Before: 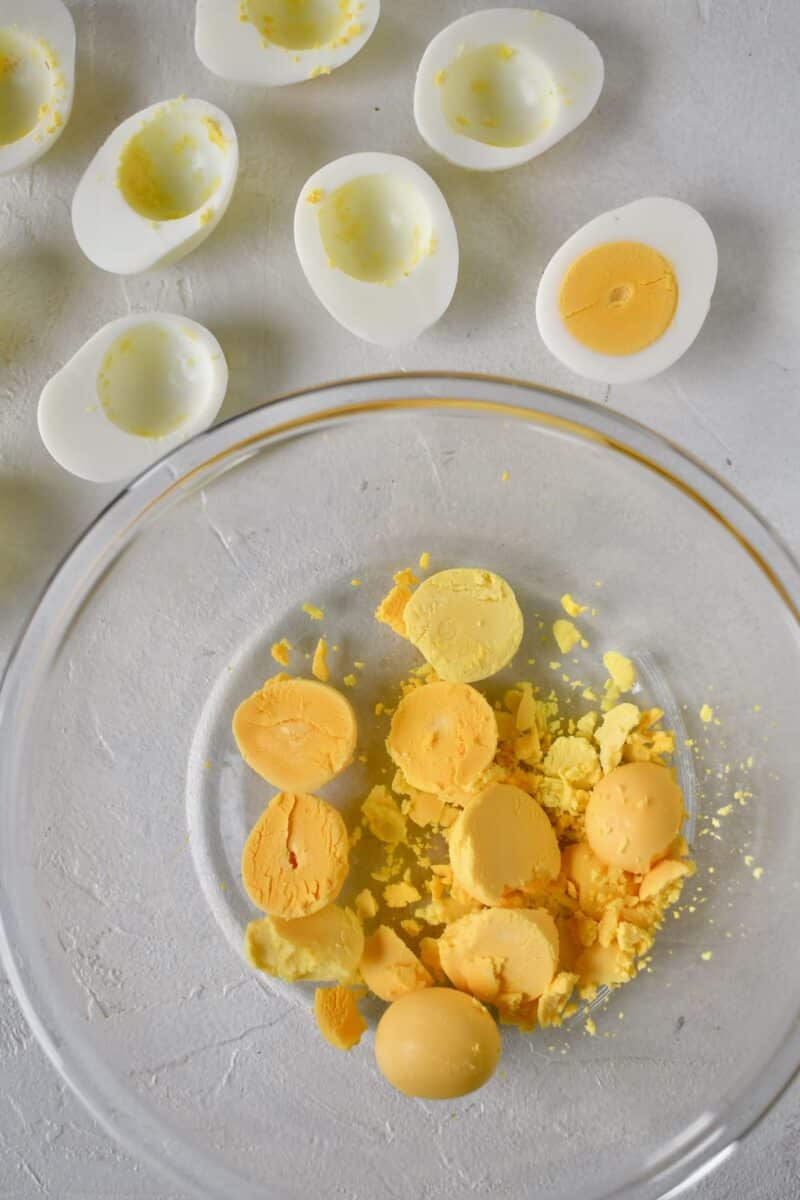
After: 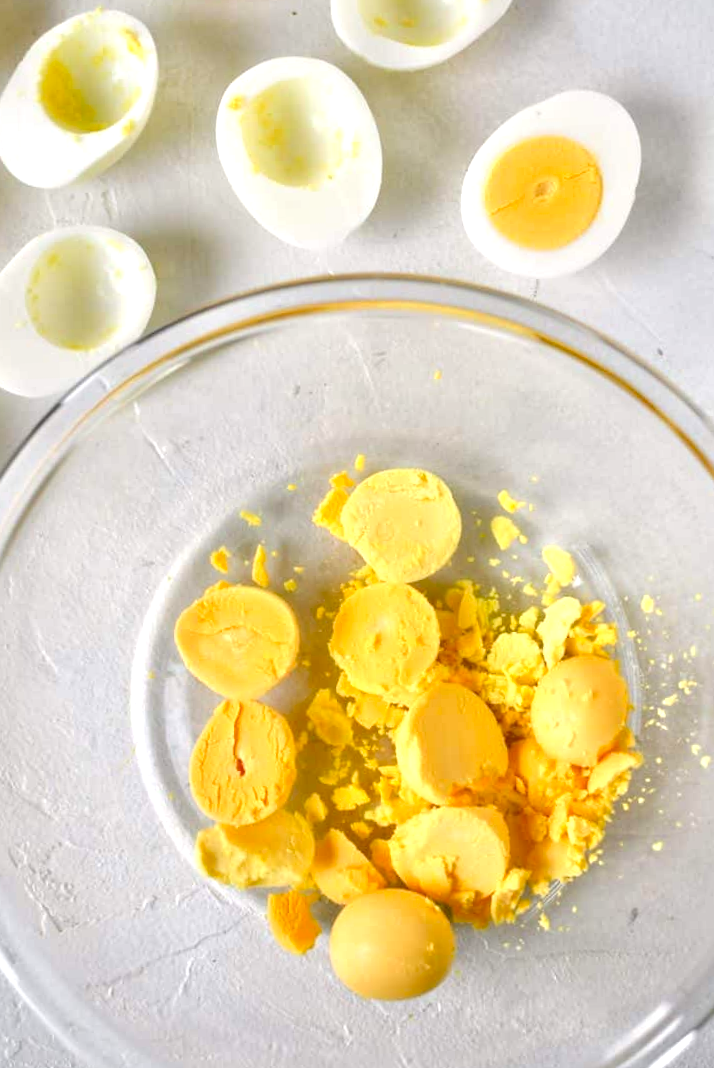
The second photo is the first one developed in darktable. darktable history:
exposure: black level correction 0, exposure 0.693 EV, compensate exposure bias true, compensate highlight preservation false
crop and rotate: angle 2.28°, left 5.469%, top 5.693%
